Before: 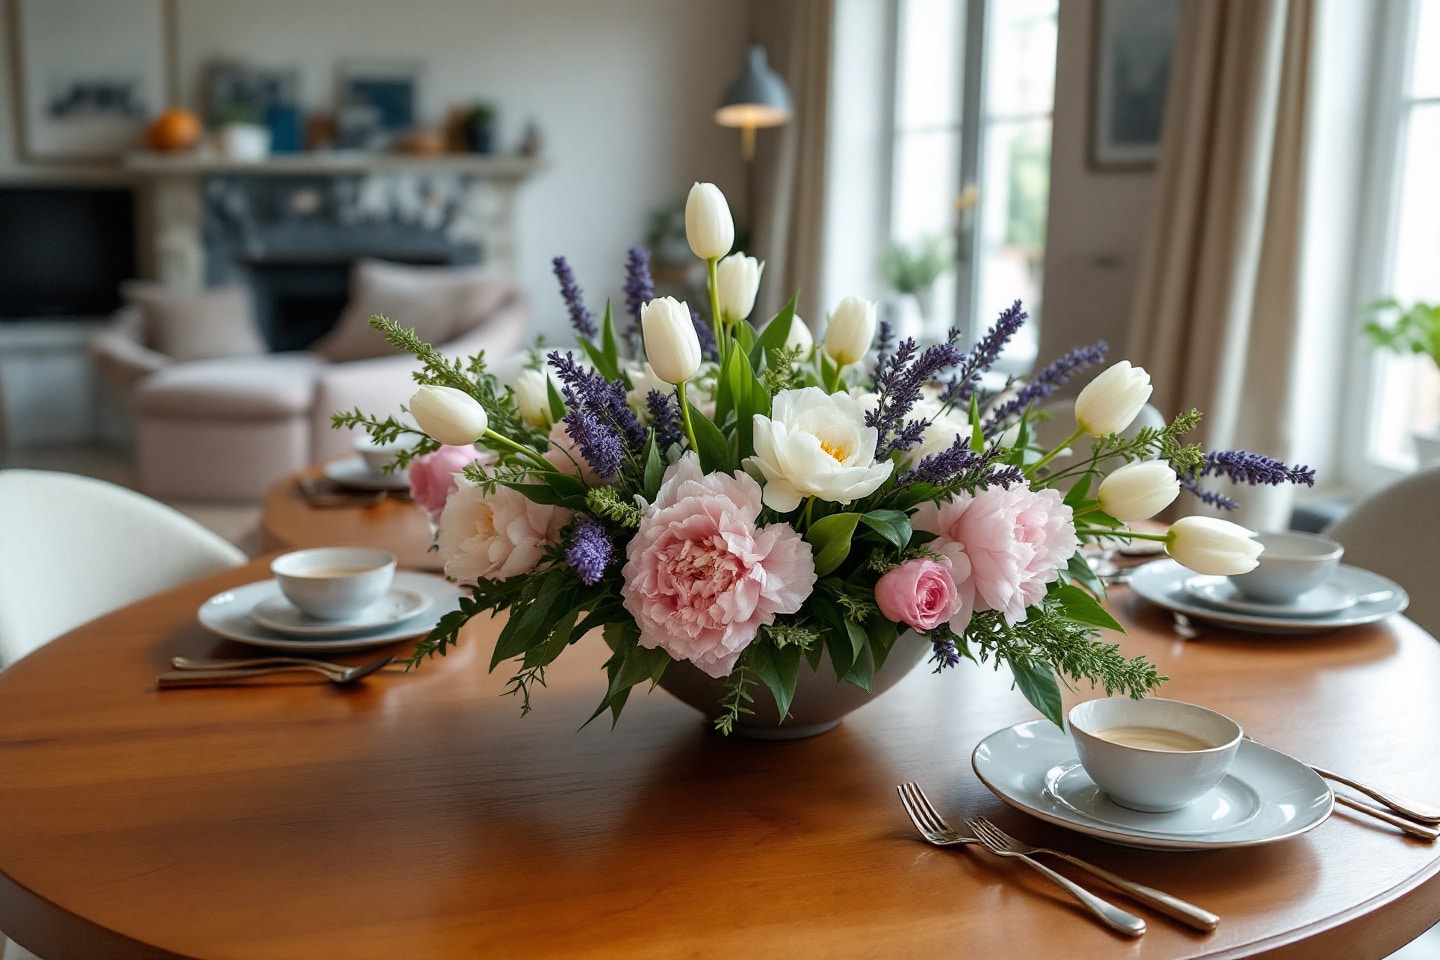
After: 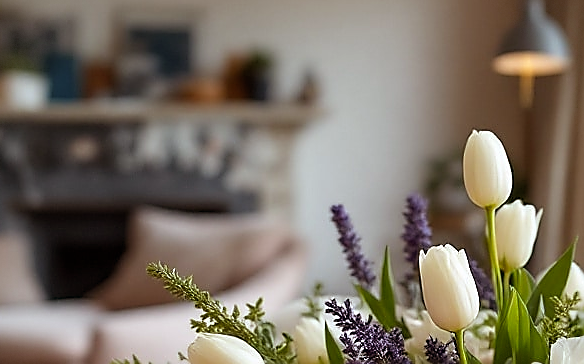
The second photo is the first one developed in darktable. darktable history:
rgb levels: mode RGB, independent channels, levels [[0, 0.5, 1], [0, 0.521, 1], [0, 0.536, 1]]
vignetting: fall-off start 100%, fall-off radius 71%, brightness -0.434, saturation -0.2, width/height ratio 1.178, dithering 8-bit output, unbound false
crop: left 15.452%, top 5.459%, right 43.956%, bottom 56.62%
sharpen: radius 1.4, amount 1.25, threshold 0.7
tone equalizer: -8 EV -0.55 EV
